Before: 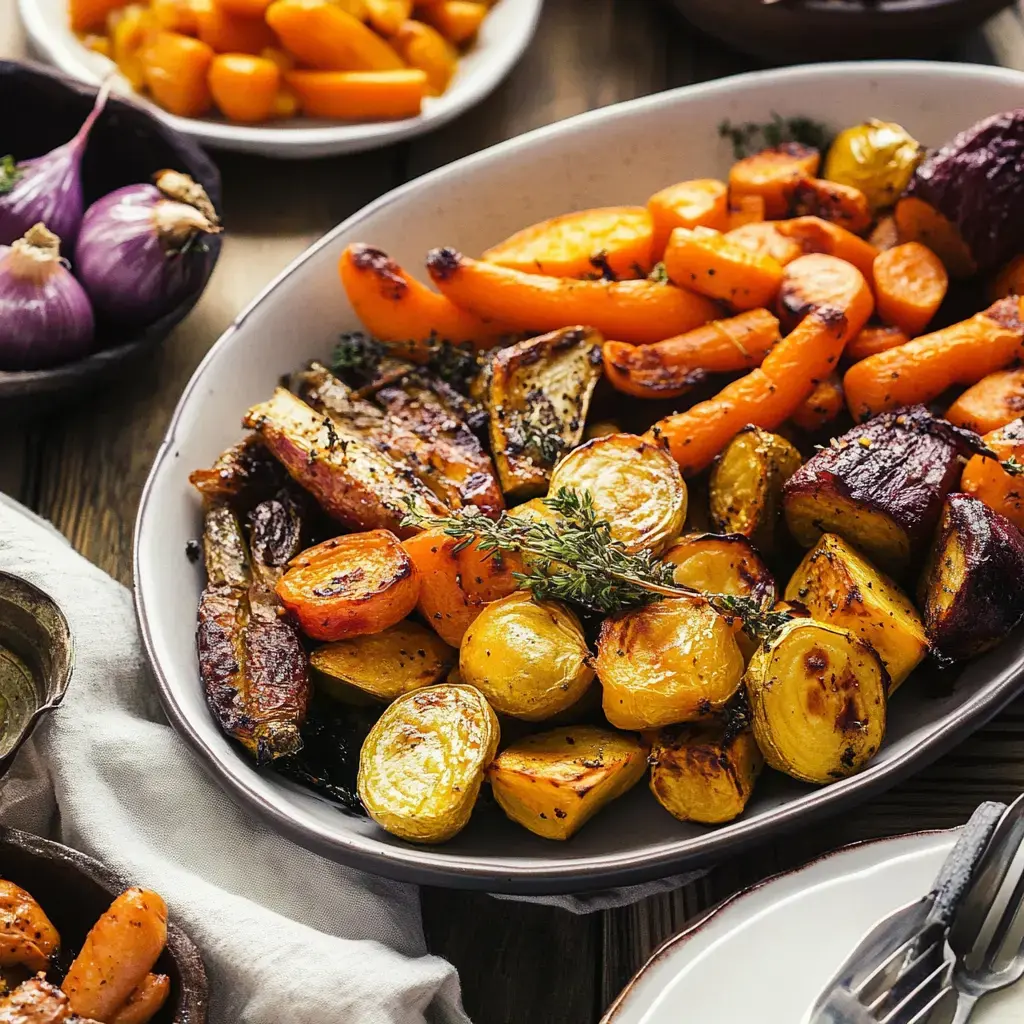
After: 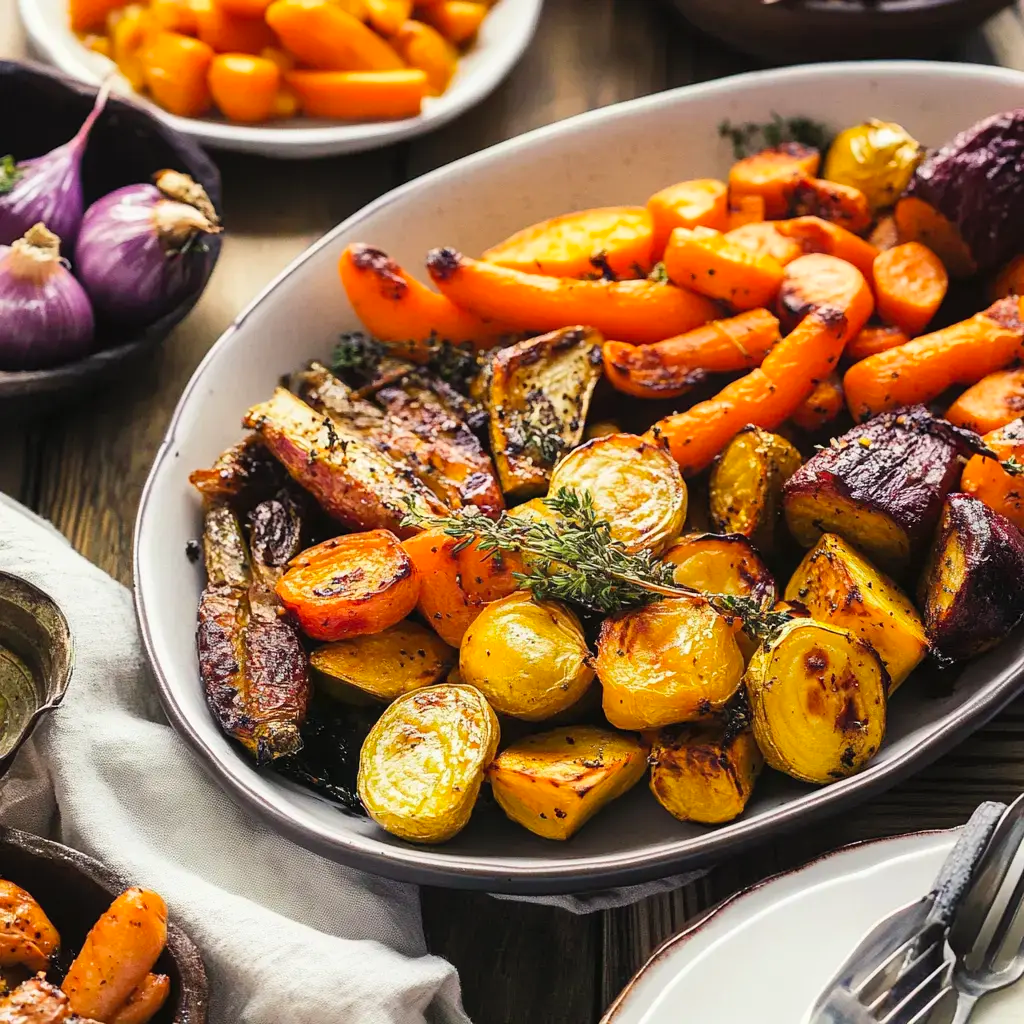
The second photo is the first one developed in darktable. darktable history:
contrast brightness saturation: contrast 0.071, brightness 0.075, saturation 0.177
